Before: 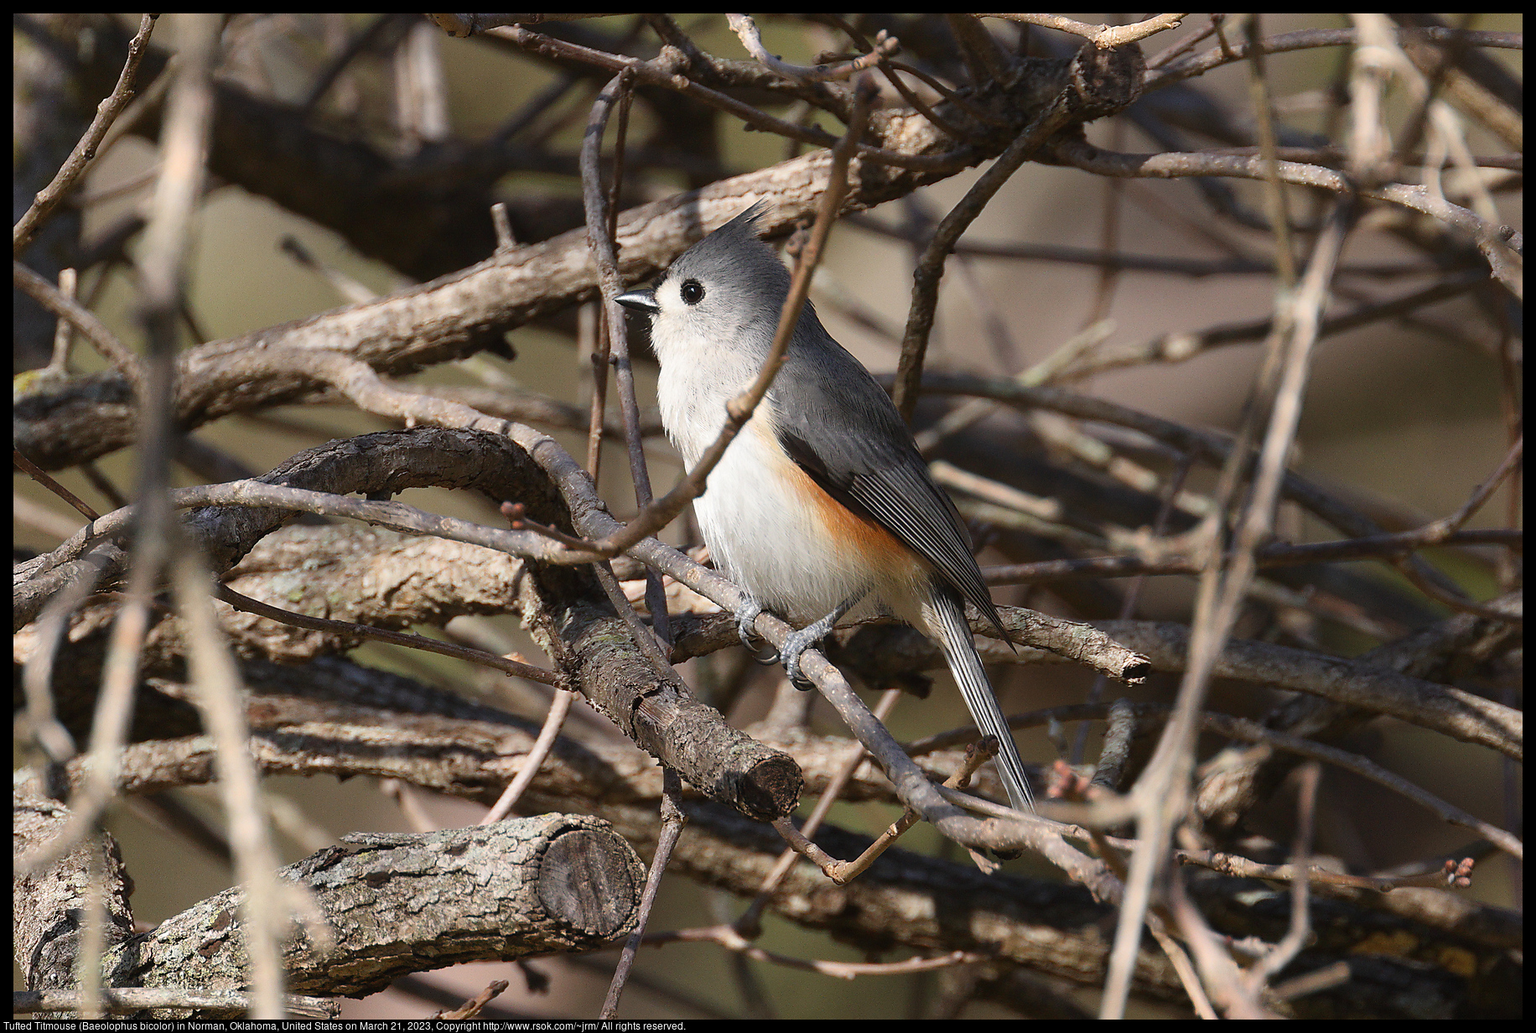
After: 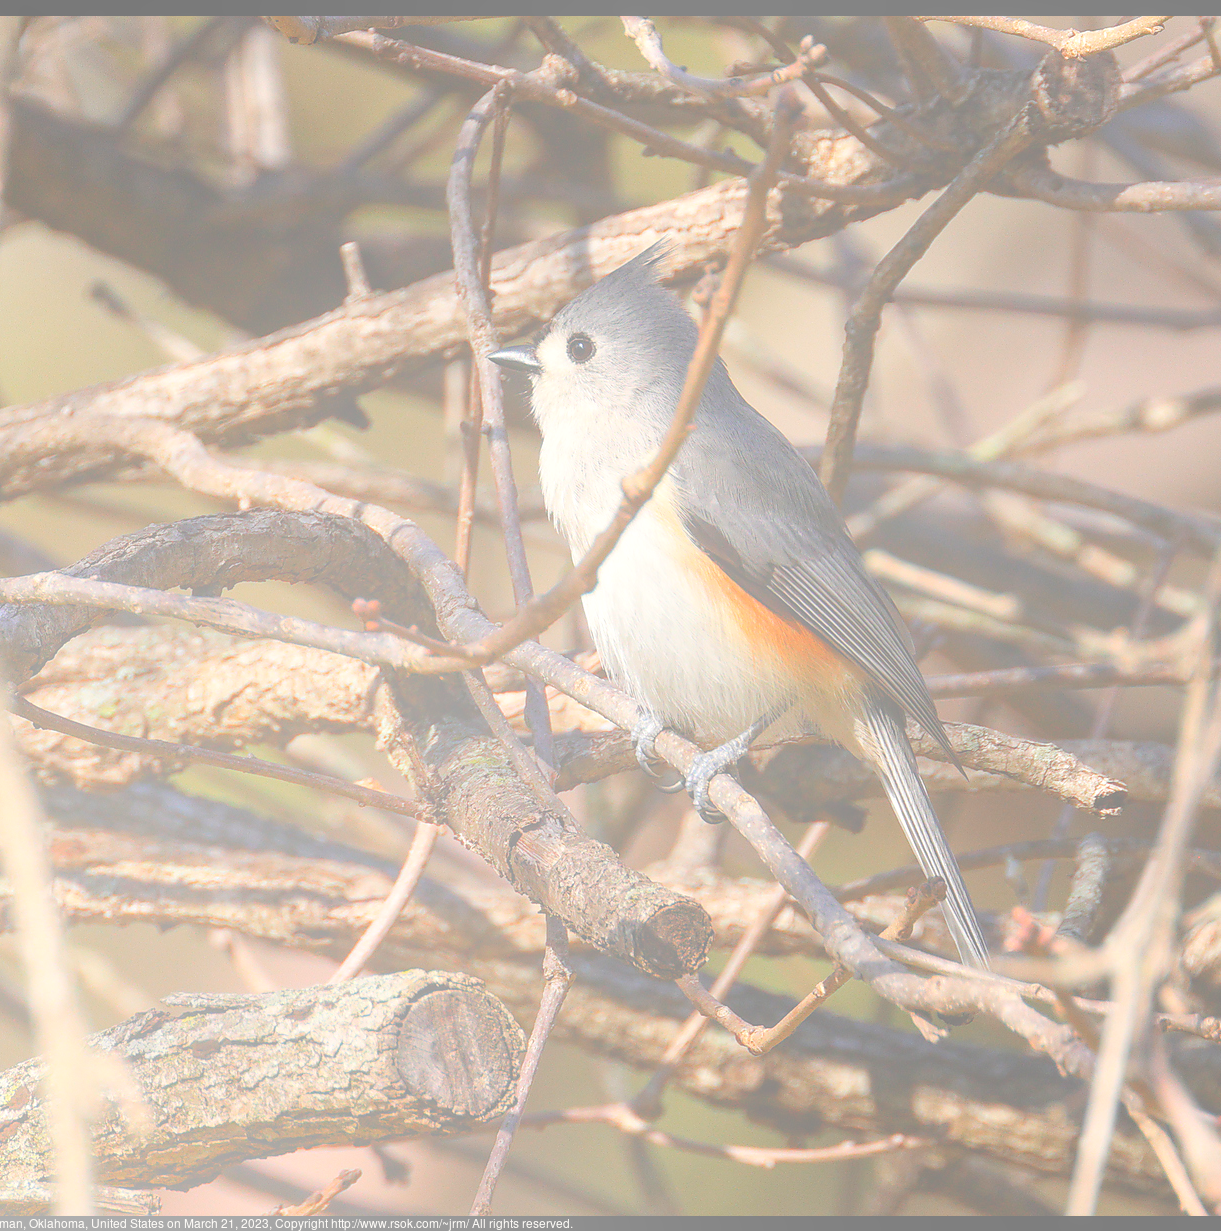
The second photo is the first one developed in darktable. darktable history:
white balance: red 1.009, blue 0.985
local contrast: highlights 83%, shadows 81%
crop and rotate: left 13.409%, right 19.924%
bloom: size 70%, threshold 25%, strength 70%
